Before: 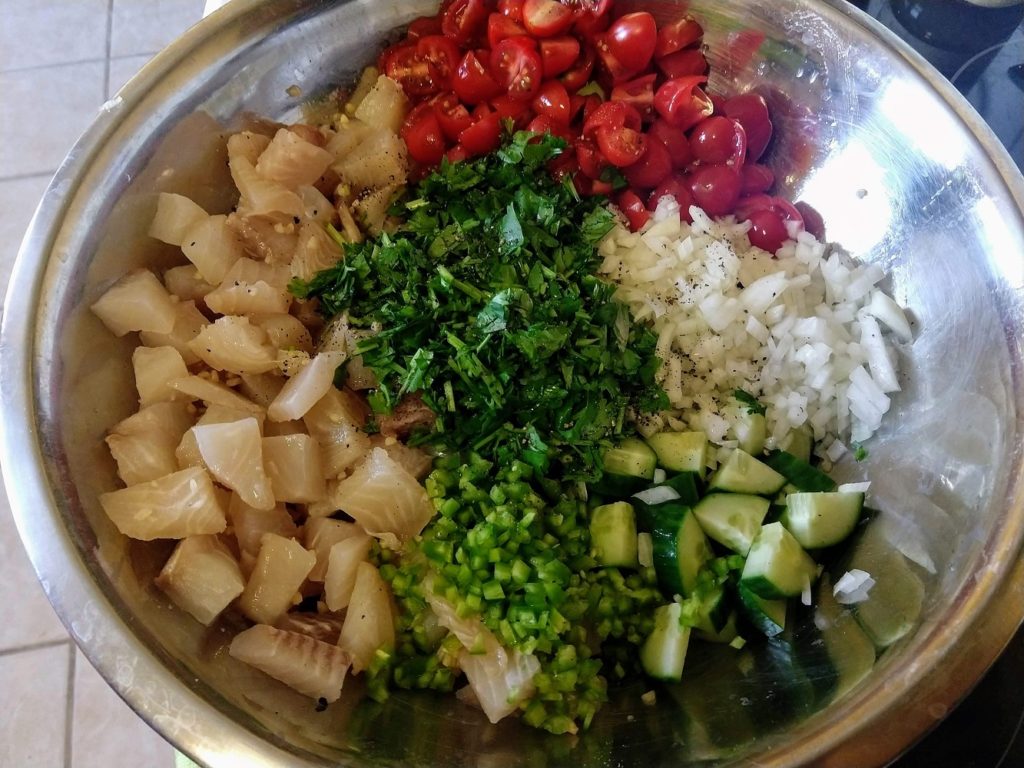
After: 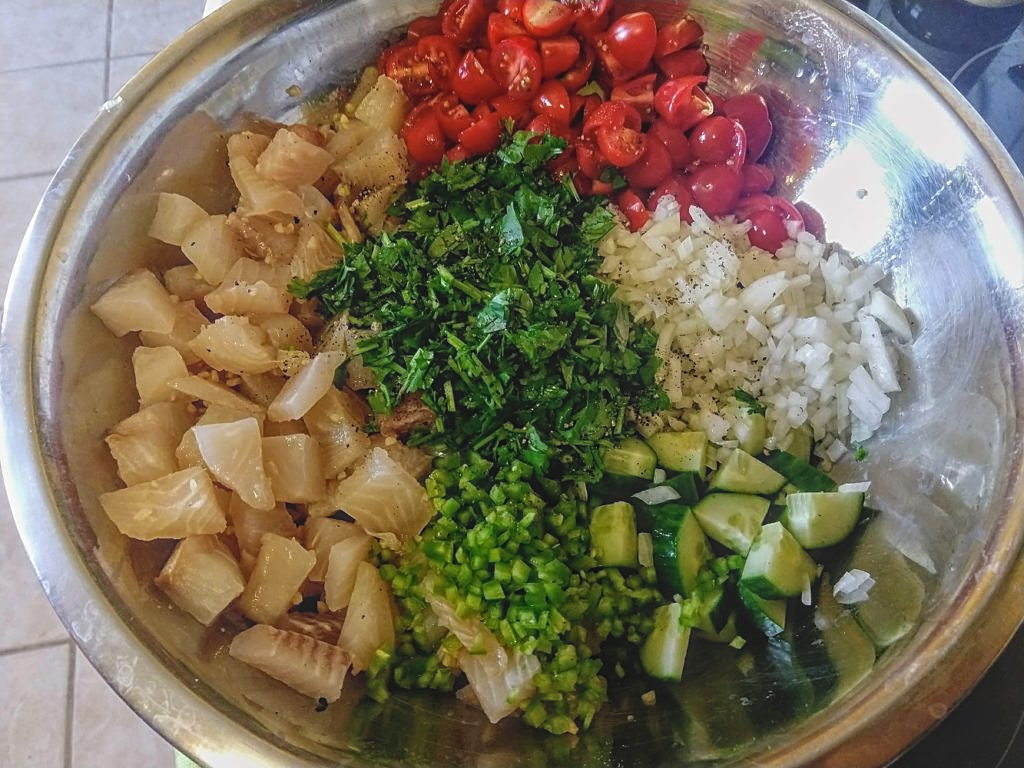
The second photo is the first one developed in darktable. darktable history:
sharpen: on, module defaults
local contrast: highlights 72%, shadows 11%, midtone range 0.196
